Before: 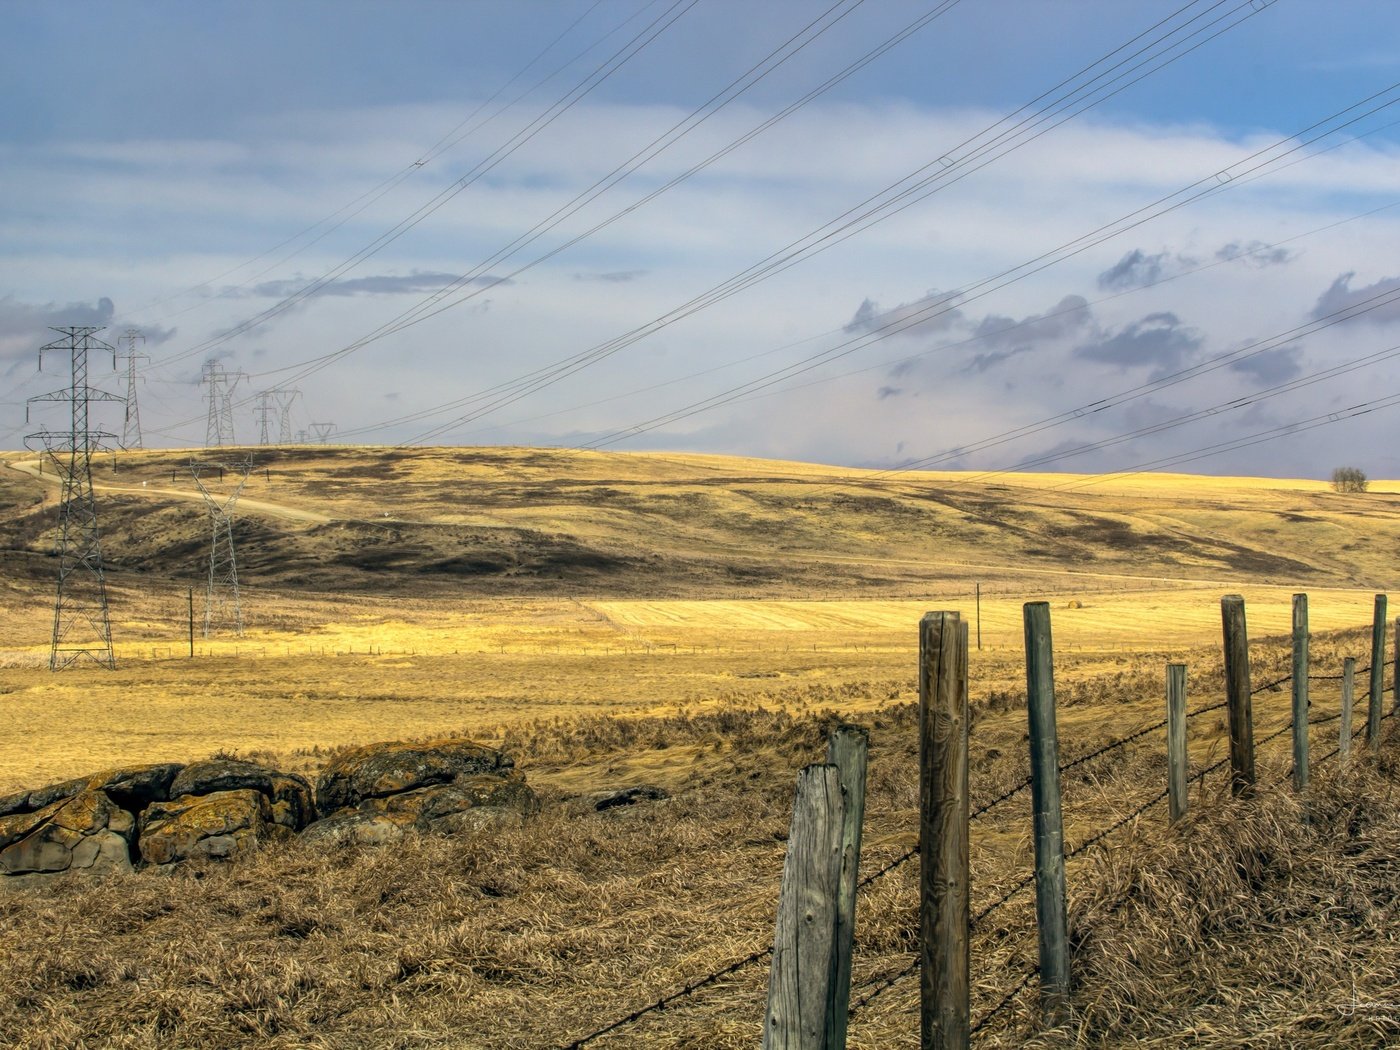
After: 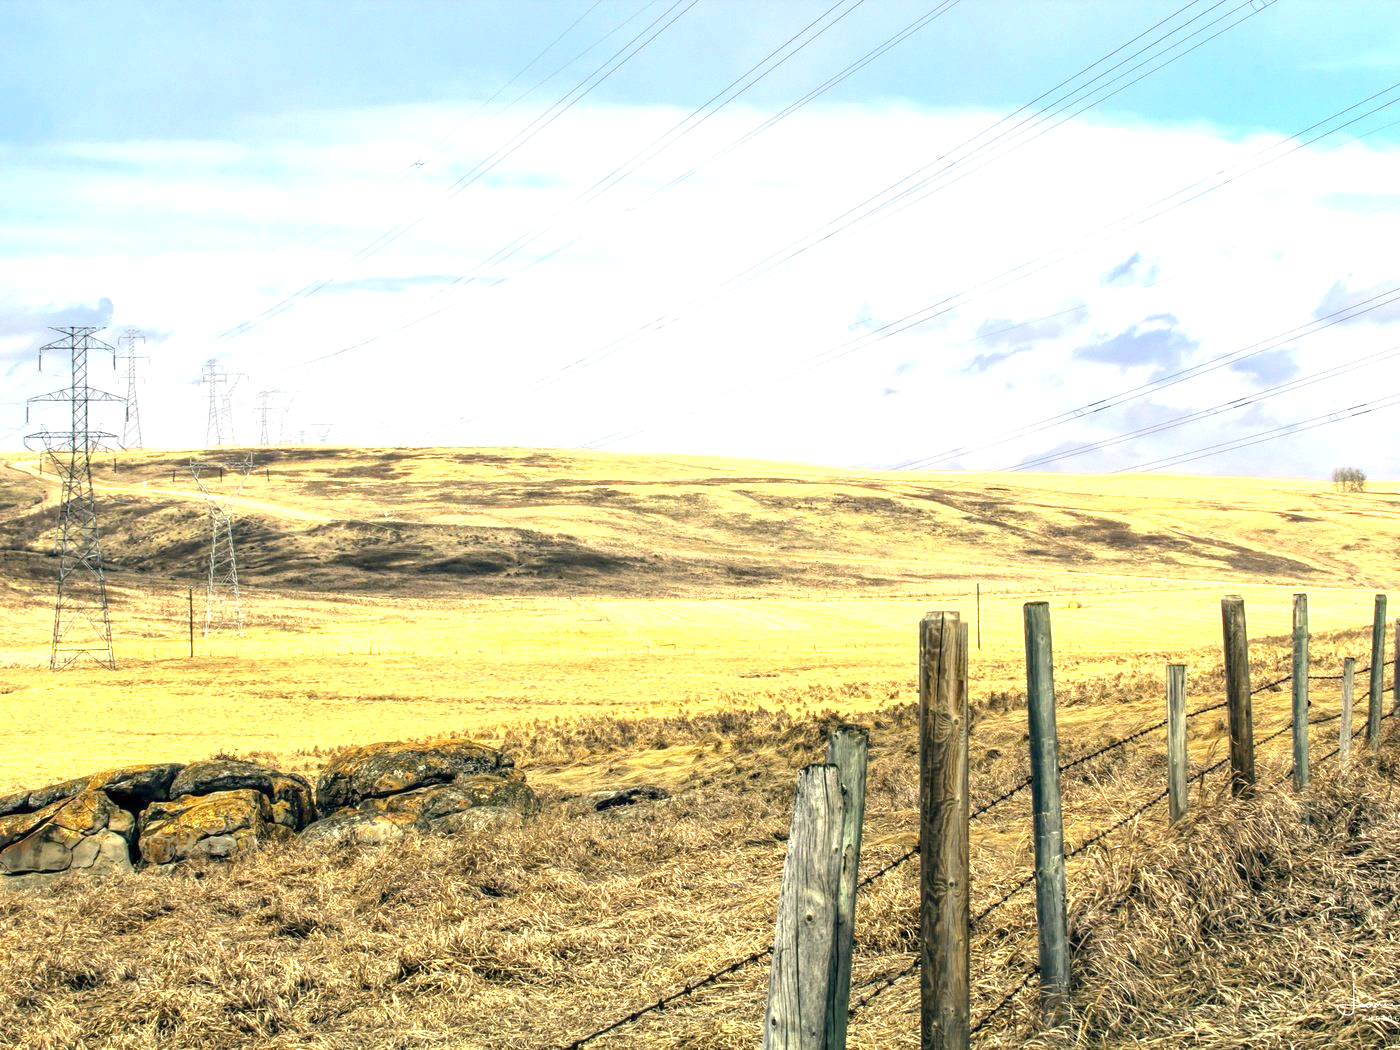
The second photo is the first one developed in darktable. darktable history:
exposure: exposure 1.488 EV, compensate exposure bias true, compensate highlight preservation false
tone curve: curves: ch0 [(0, 0) (0.003, 0.003) (0.011, 0.011) (0.025, 0.024) (0.044, 0.043) (0.069, 0.068) (0.1, 0.098) (0.136, 0.133) (0.177, 0.174) (0.224, 0.22) (0.277, 0.272) (0.335, 0.329) (0.399, 0.391) (0.468, 0.459) (0.543, 0.545) (0.623, 0.625) (0.709, 0.711) (0.801, 0.802) (0.898, 0.898) (1, 1)], color space Lab, independent channels, preserve colors none
